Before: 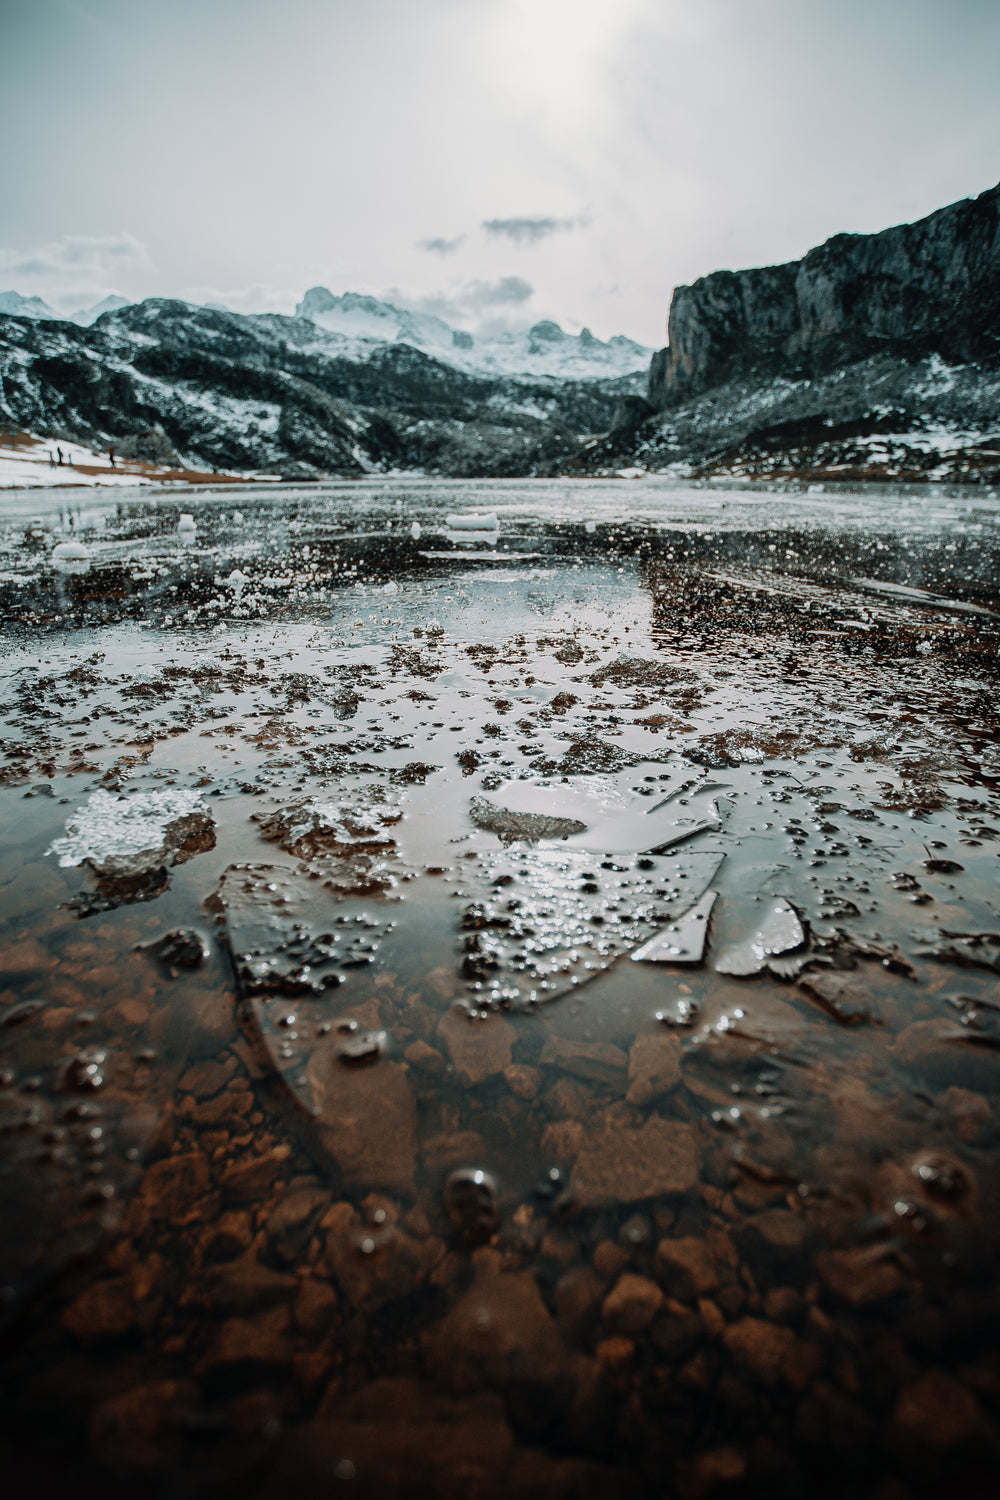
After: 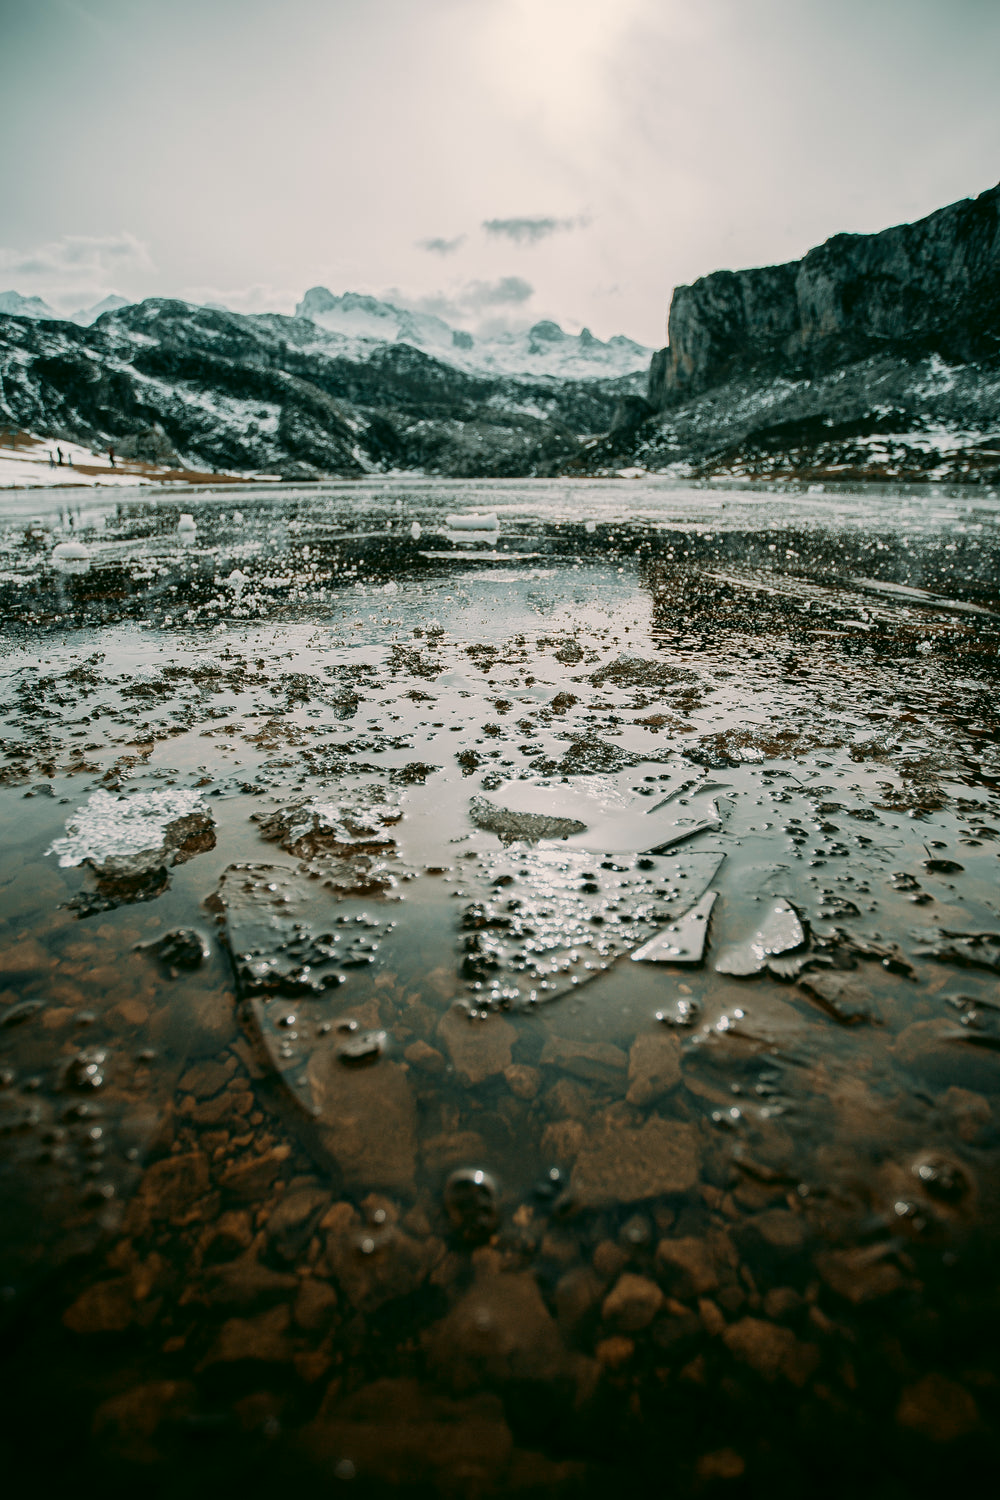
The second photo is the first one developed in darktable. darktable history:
color correction: highlights a* 4, highlights b* 4.96, shadows a* -8.05, shadows b* 4.61
